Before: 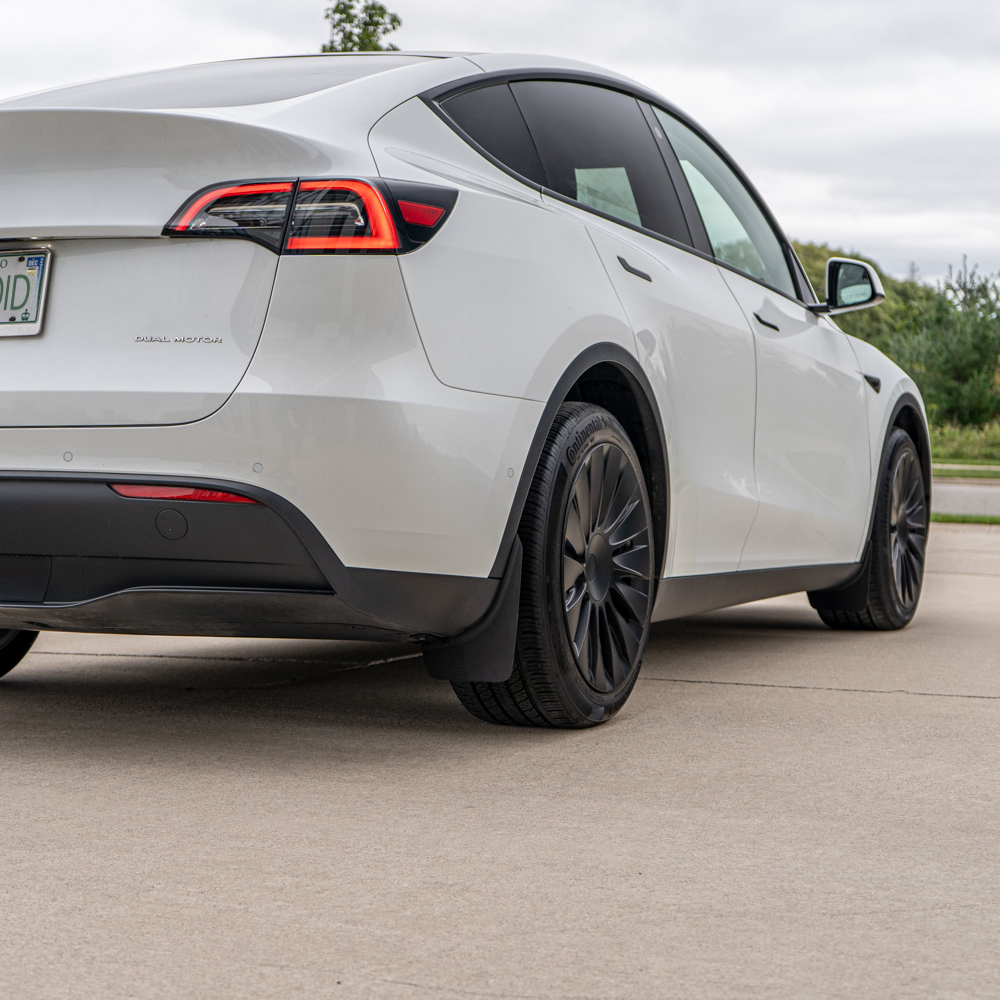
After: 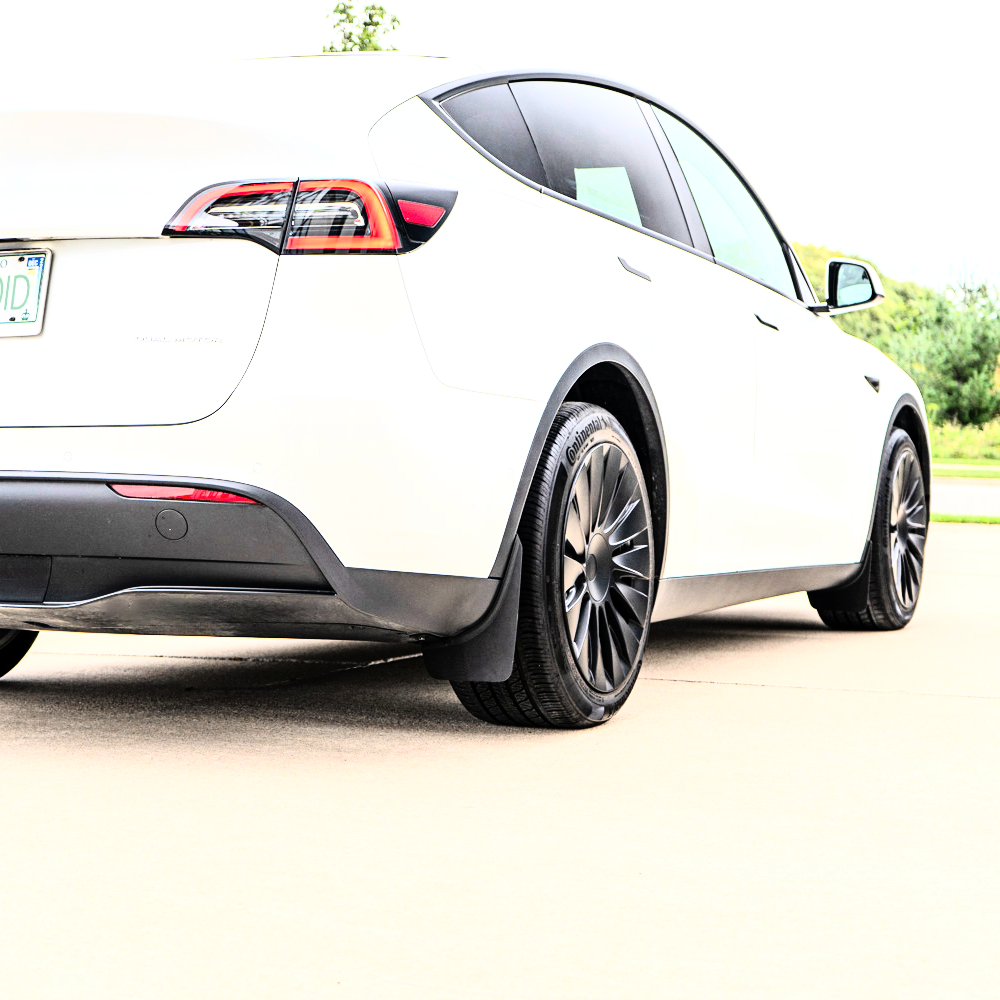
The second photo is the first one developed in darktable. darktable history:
exposure: black level correction 0, exposure 1.388 EV, compensate exposure bias true, compensate highlight preservation false
rgb curve: curves: ch0 [(0, 0) (0.21, 0.15) (0.24, 0.21) (0.5, 0.75) (0.75, 0.96) (0.89, 0.99) (1, 1)]; ch1 [(0, 0.02) (0.21, 0.13) (0.25, 0.2) (0.5, 0.67) (0.75, 0.9) (0.89, 0.97) (1, 1)]; ch2 [(0, 0.02) (0.21, 0.13) (0.25, 0.2) (0.5, 0.67) (0.75, 0.9) (0.89, 0.97) (1, 1)], compensate middle gray true
